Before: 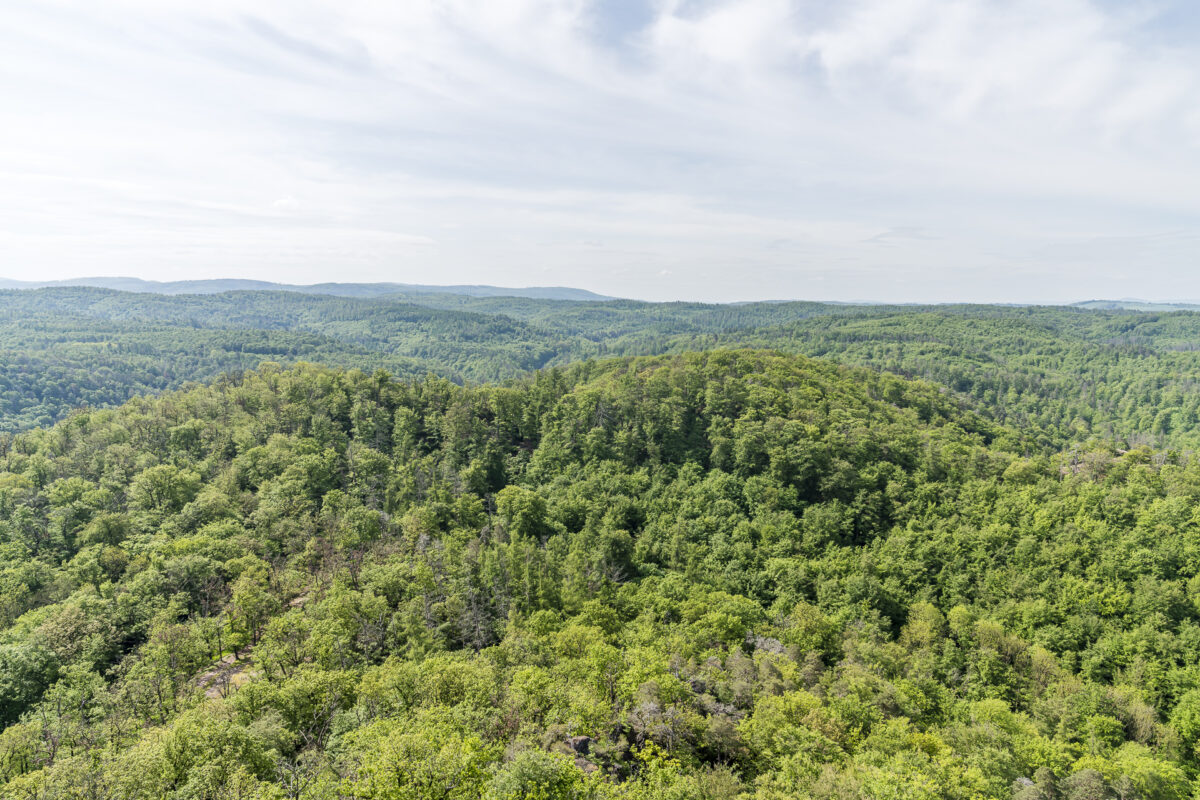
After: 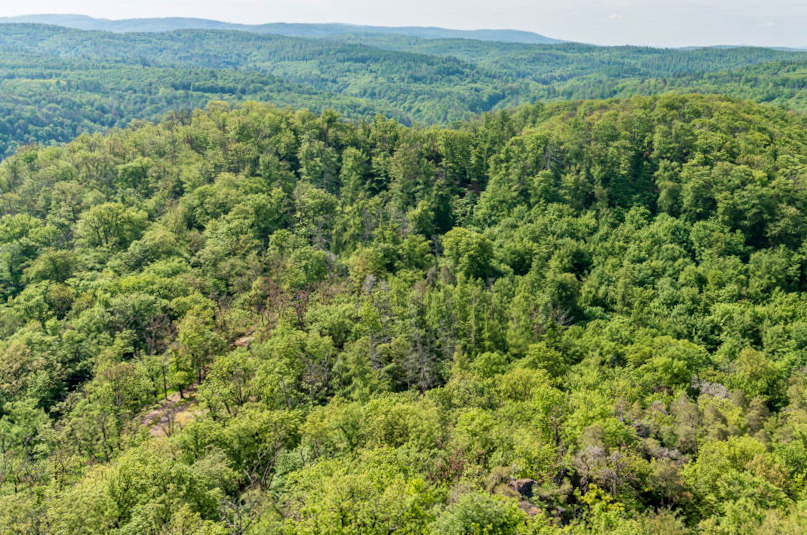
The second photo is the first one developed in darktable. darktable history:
crop and rotate: angle -0.696°, left 3.564%, top 31.9%, right 27.906%
velvia: on, module defaults
